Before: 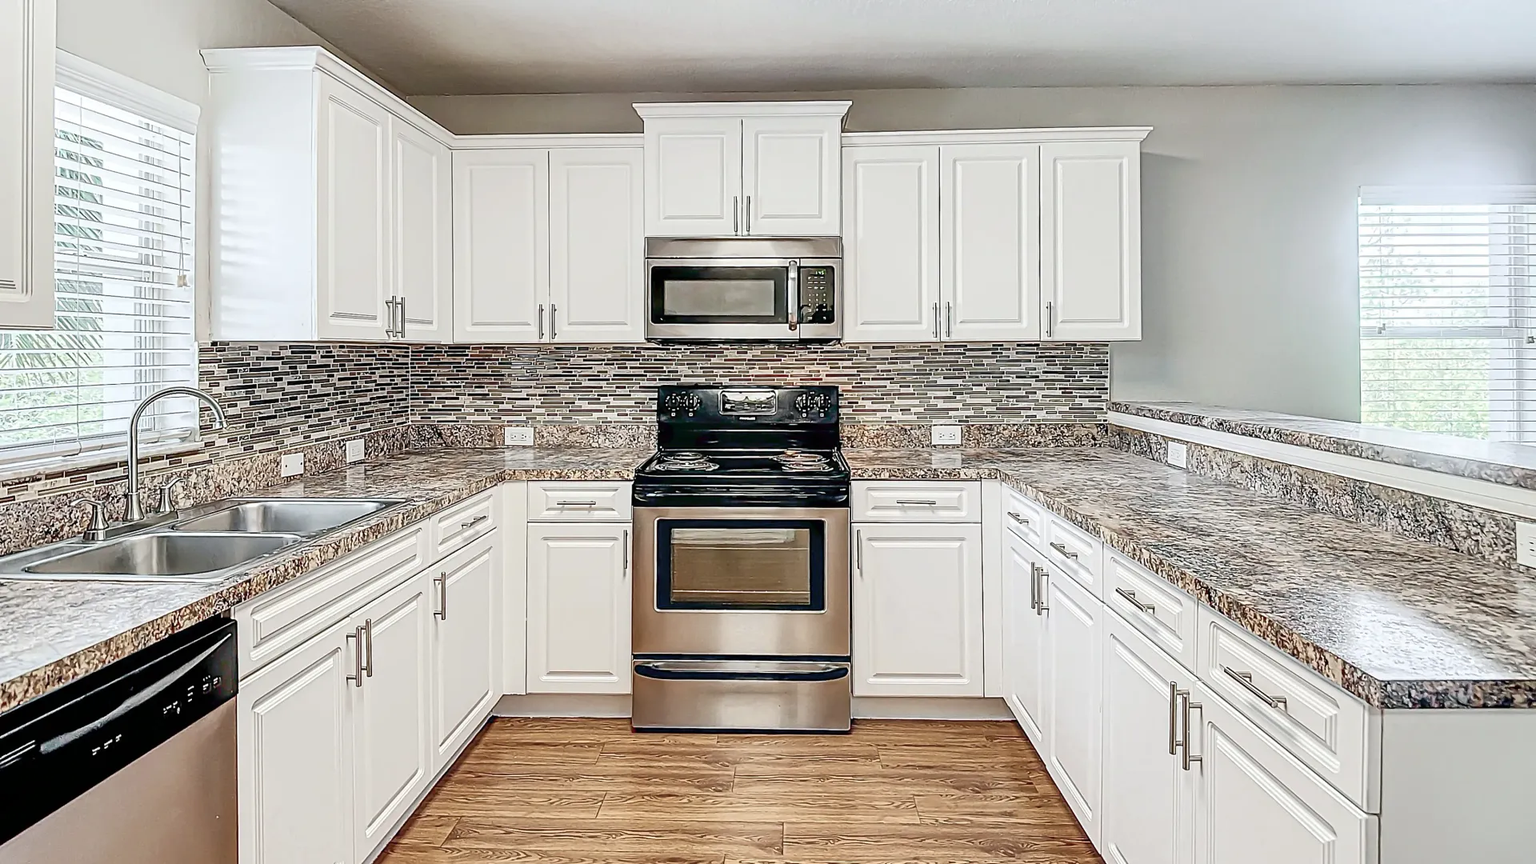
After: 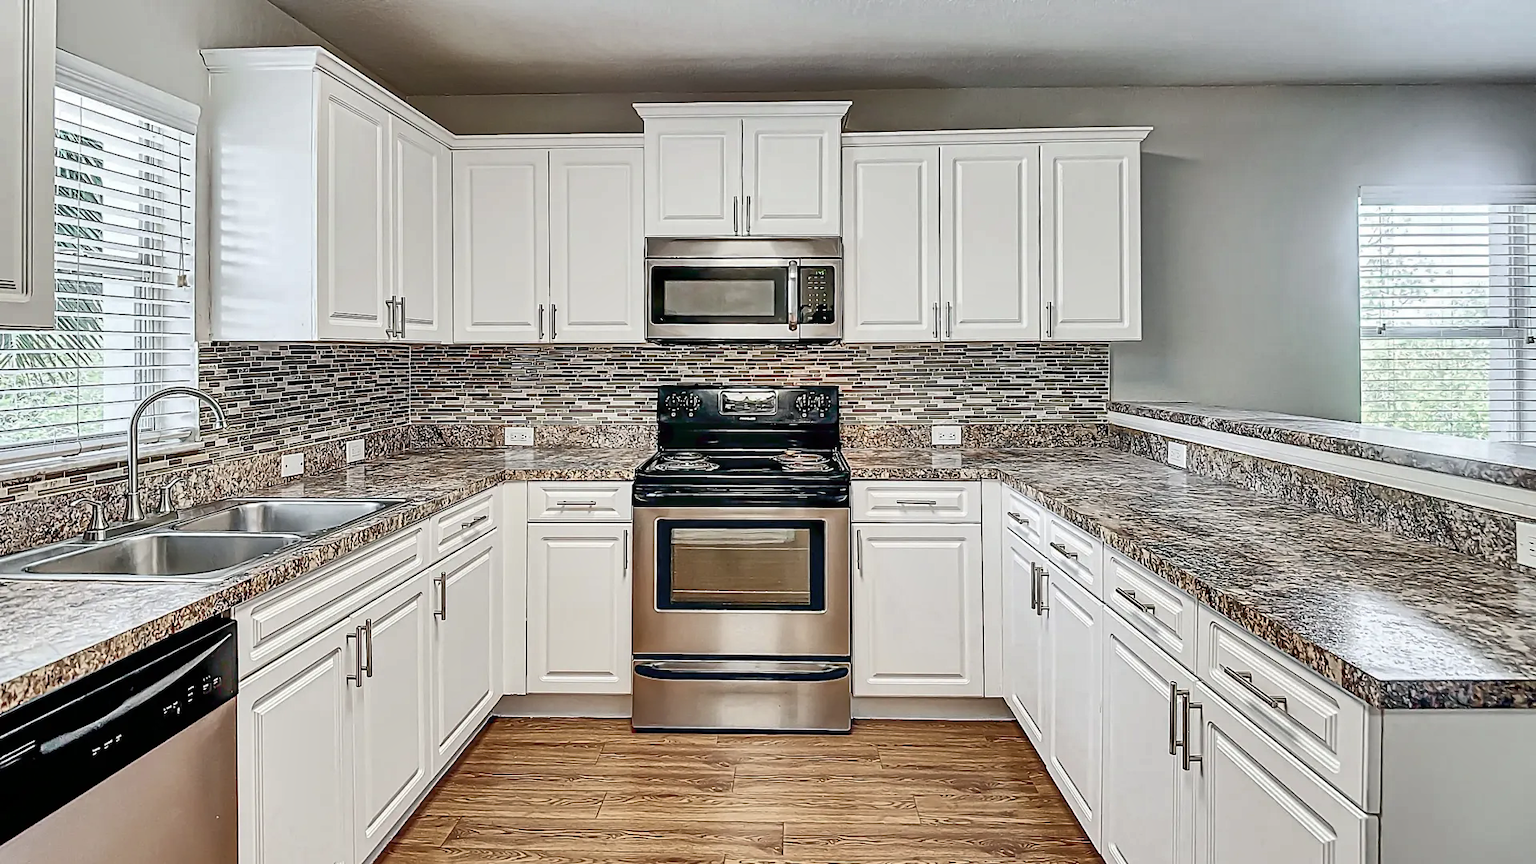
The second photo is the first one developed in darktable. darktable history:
shadows and highlights: radius 117.58, shadows 42.05, highlights -62.29, soften with gaussian
